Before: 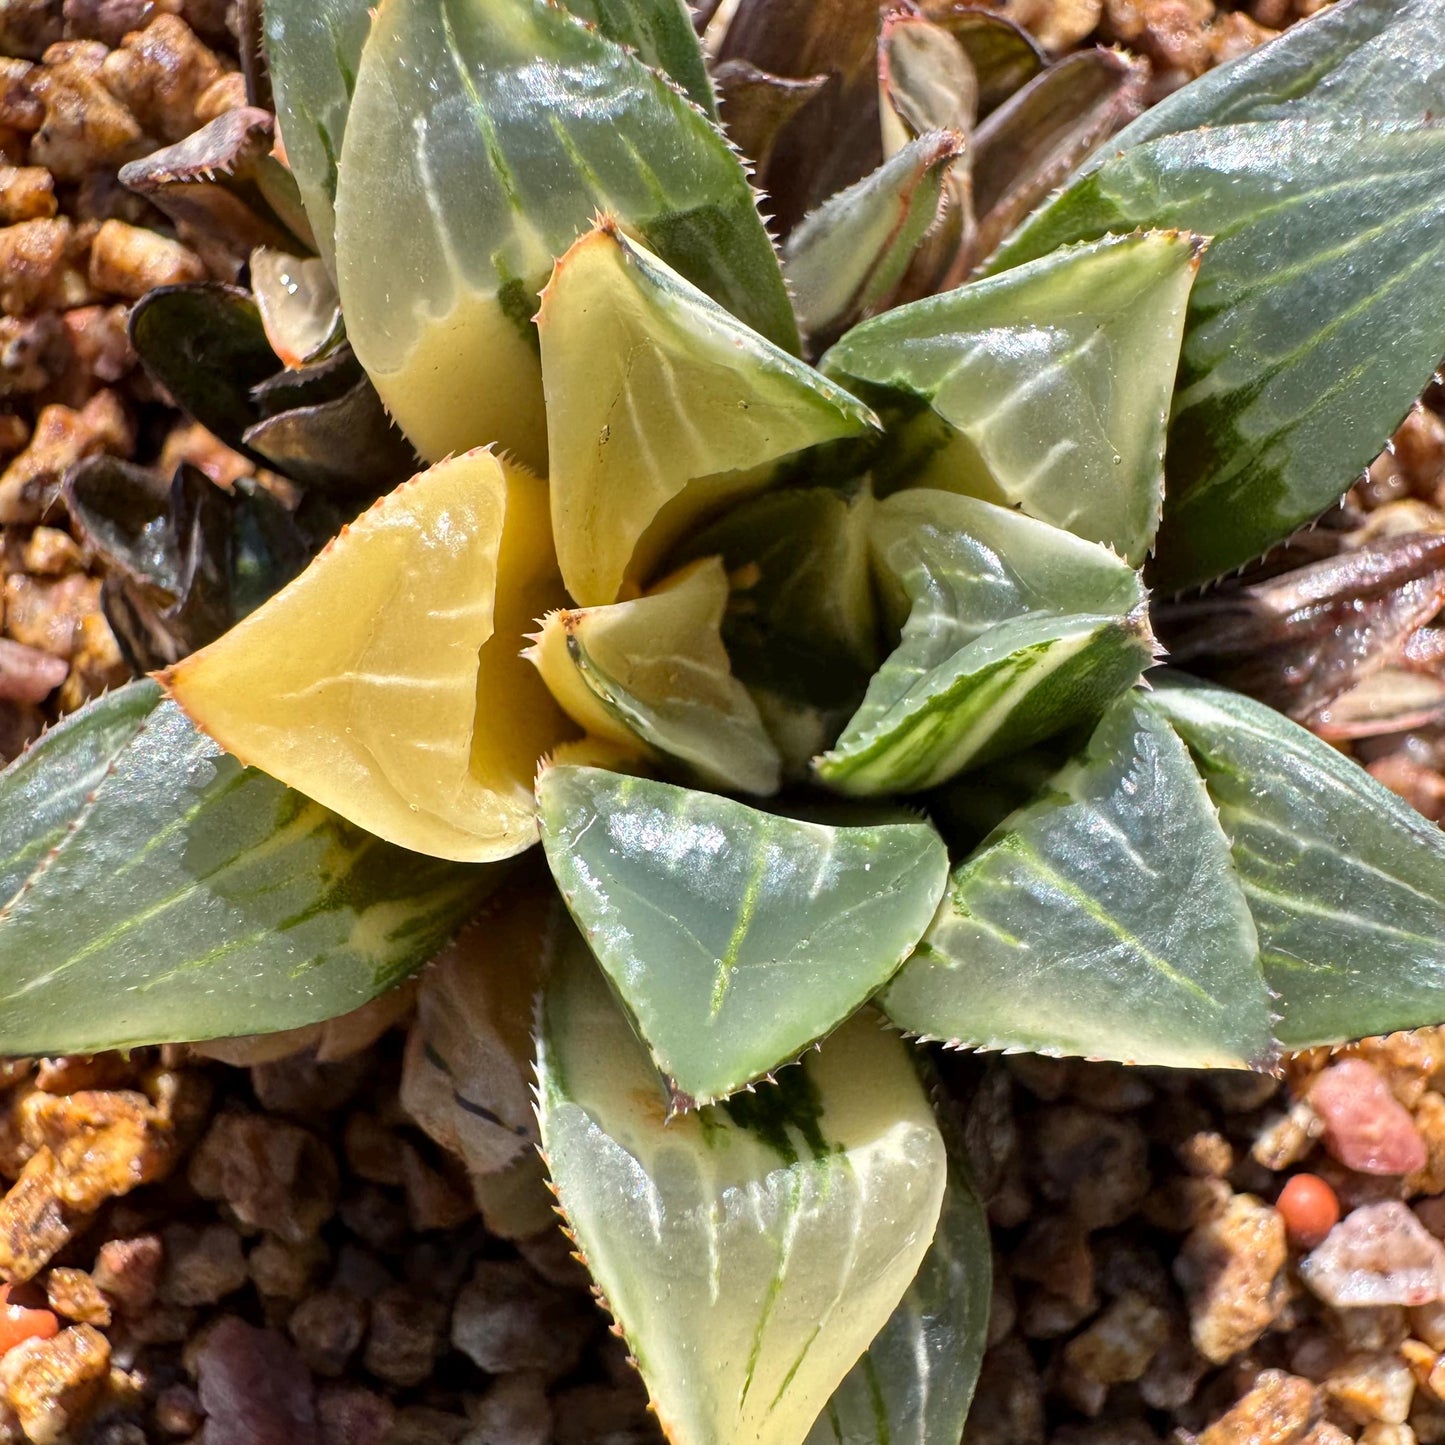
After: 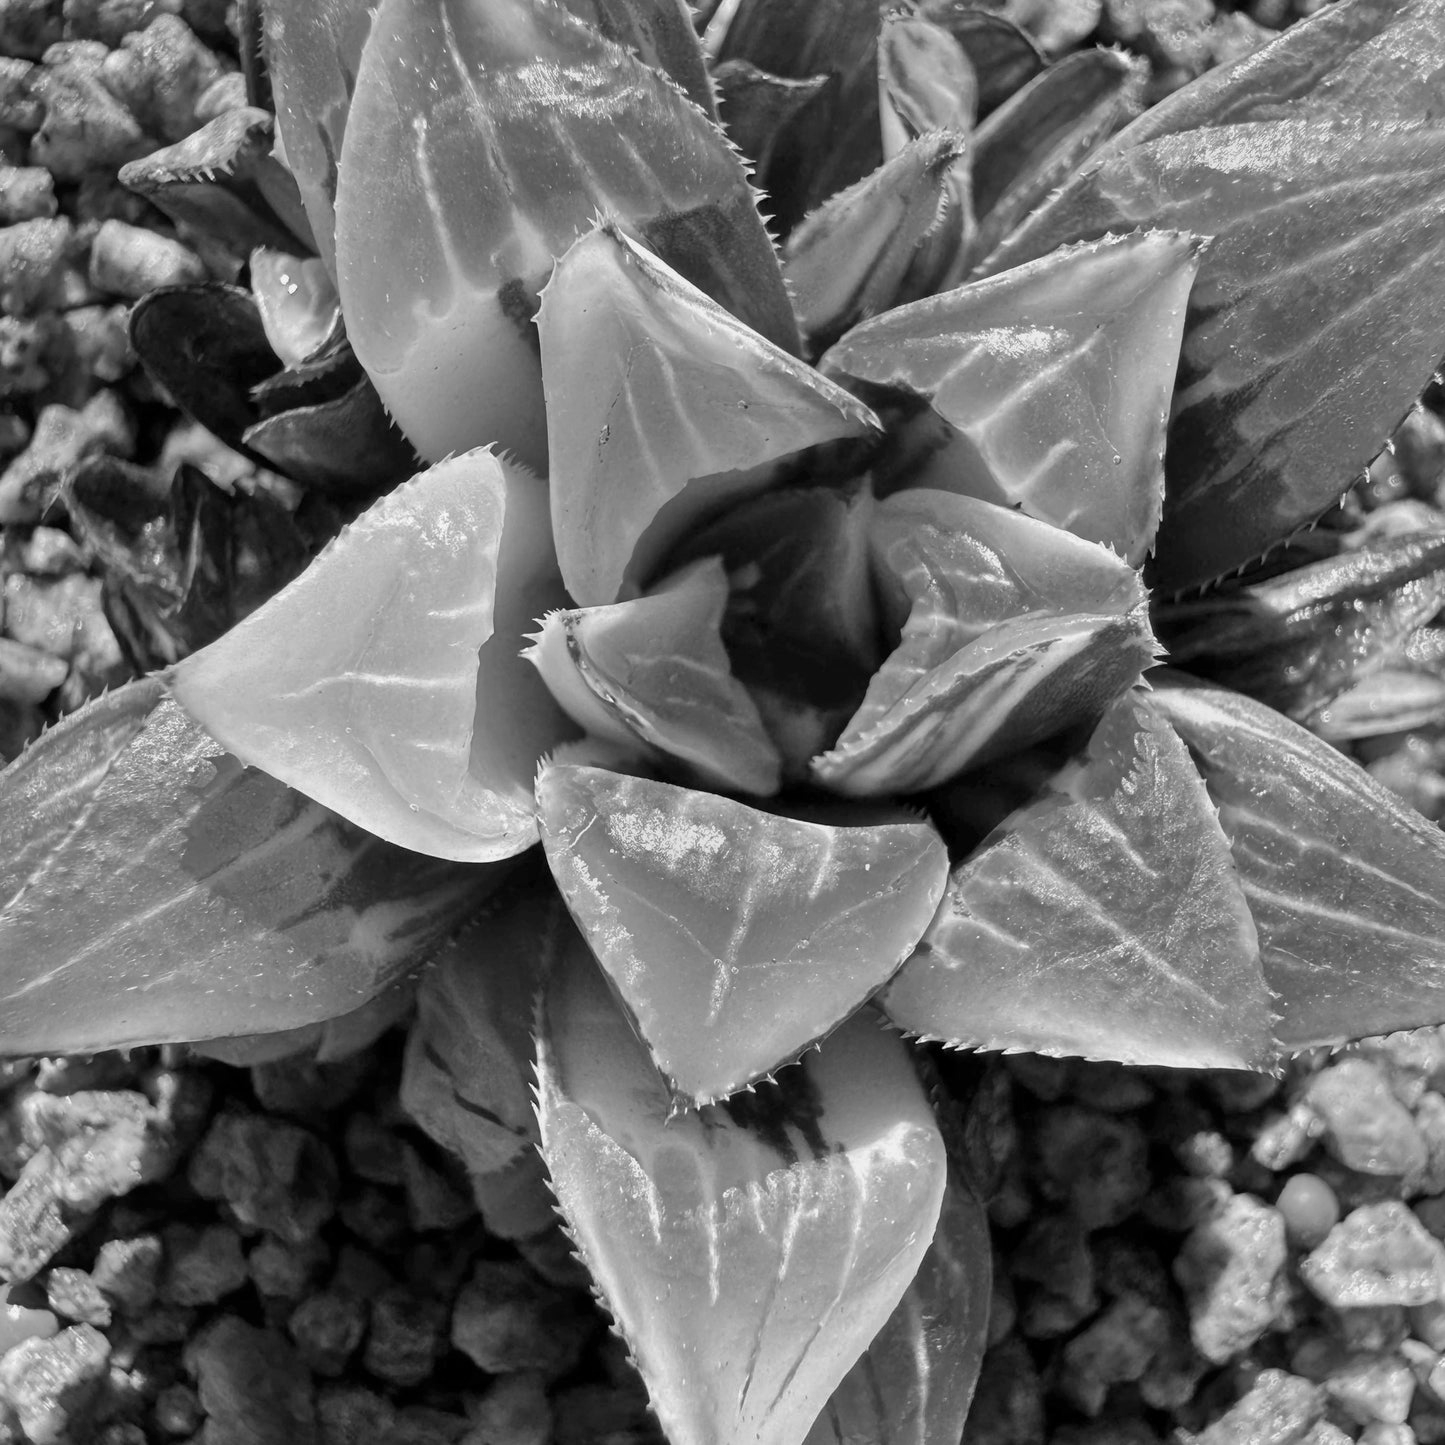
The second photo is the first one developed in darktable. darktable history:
monochrome: a 26.22, b 42.67, size 0.8
shadows and highlights: shadows 30
